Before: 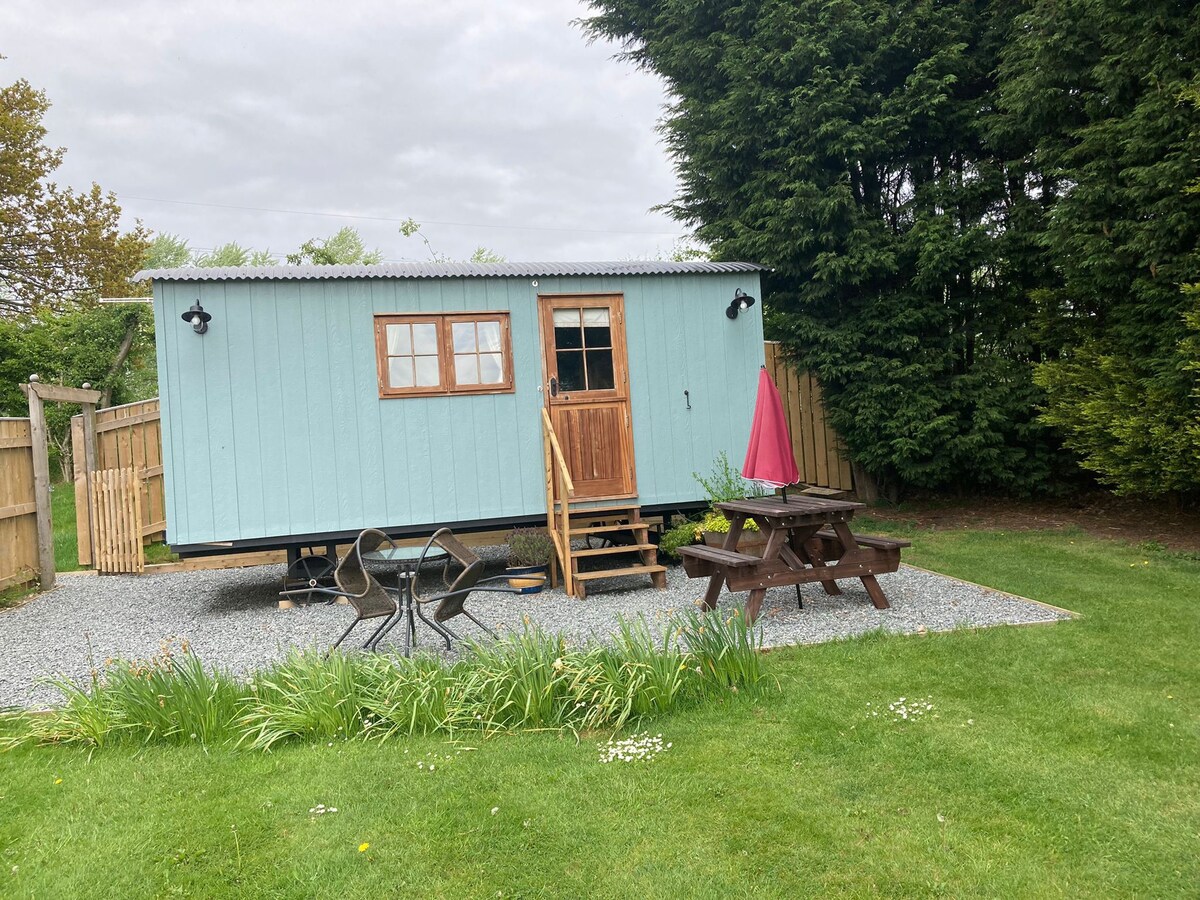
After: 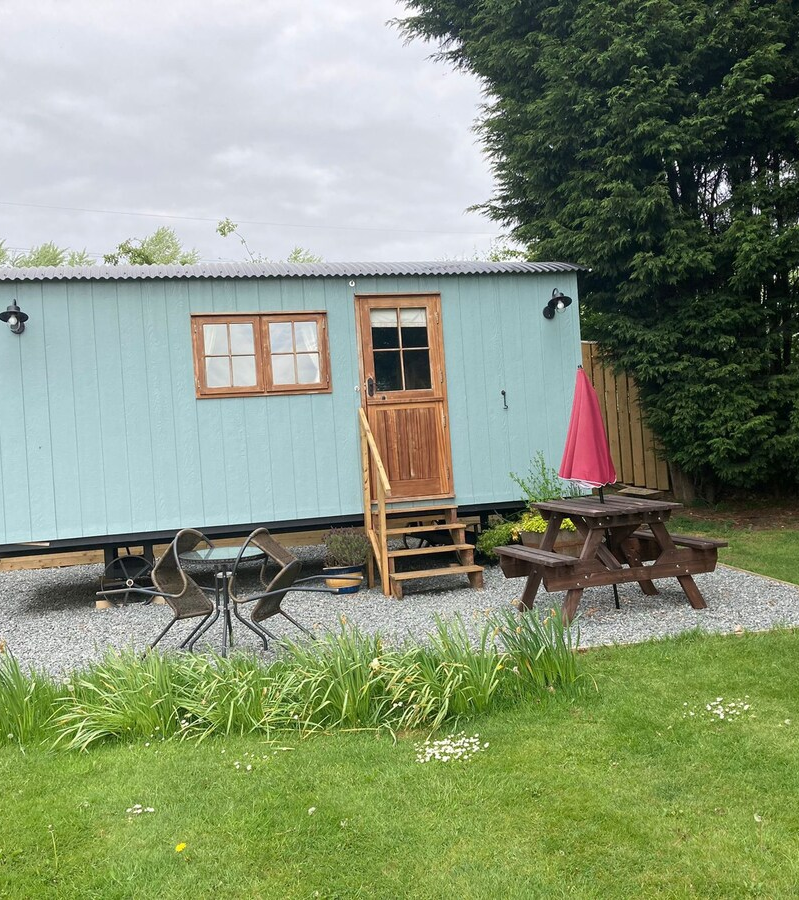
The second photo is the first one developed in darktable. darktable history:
crop and rotate: left 15.324%, right 18.044%
